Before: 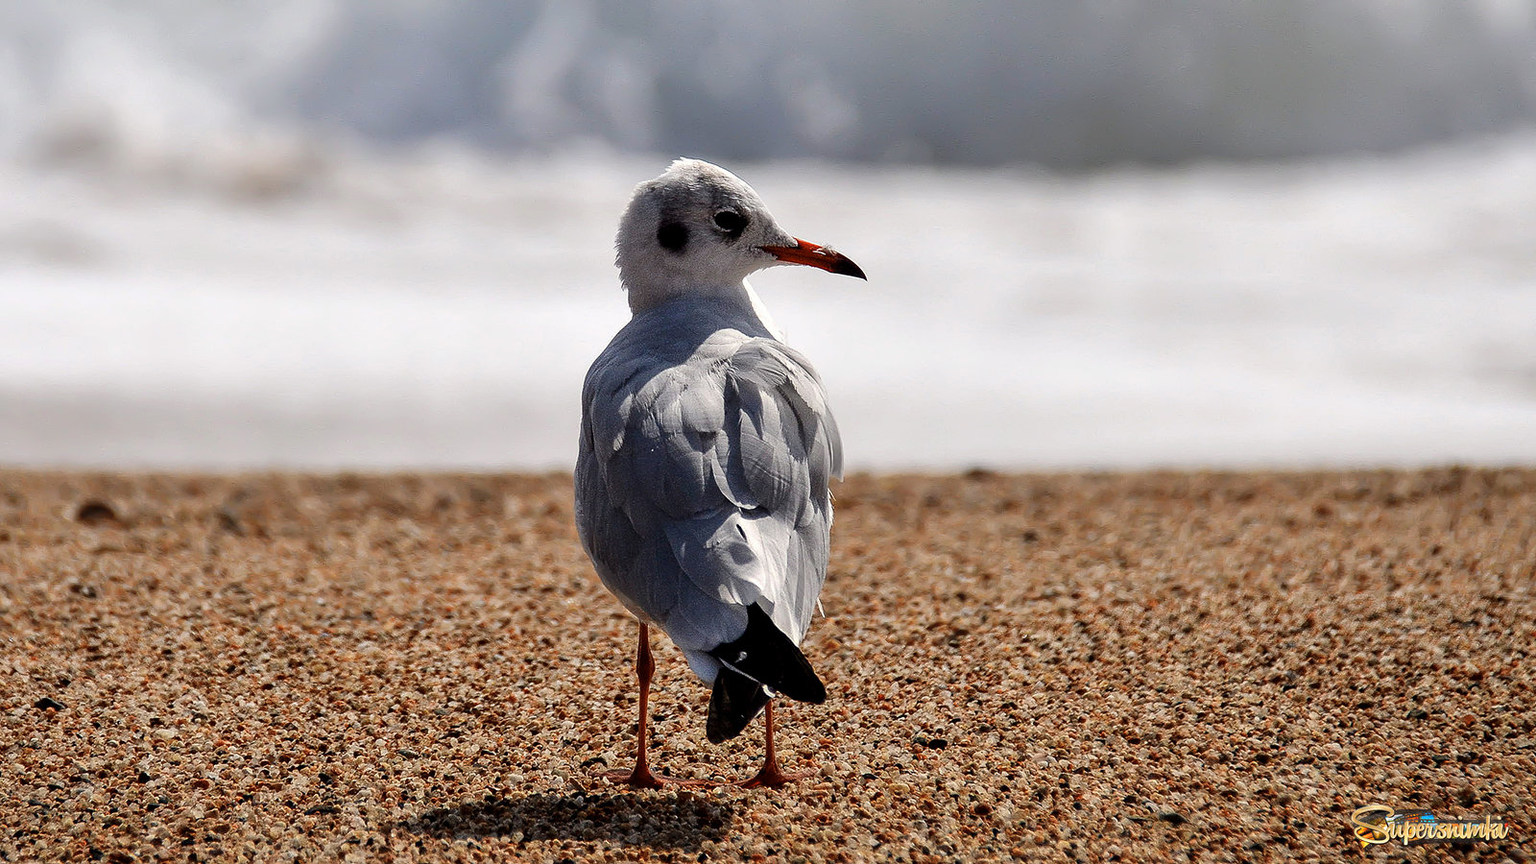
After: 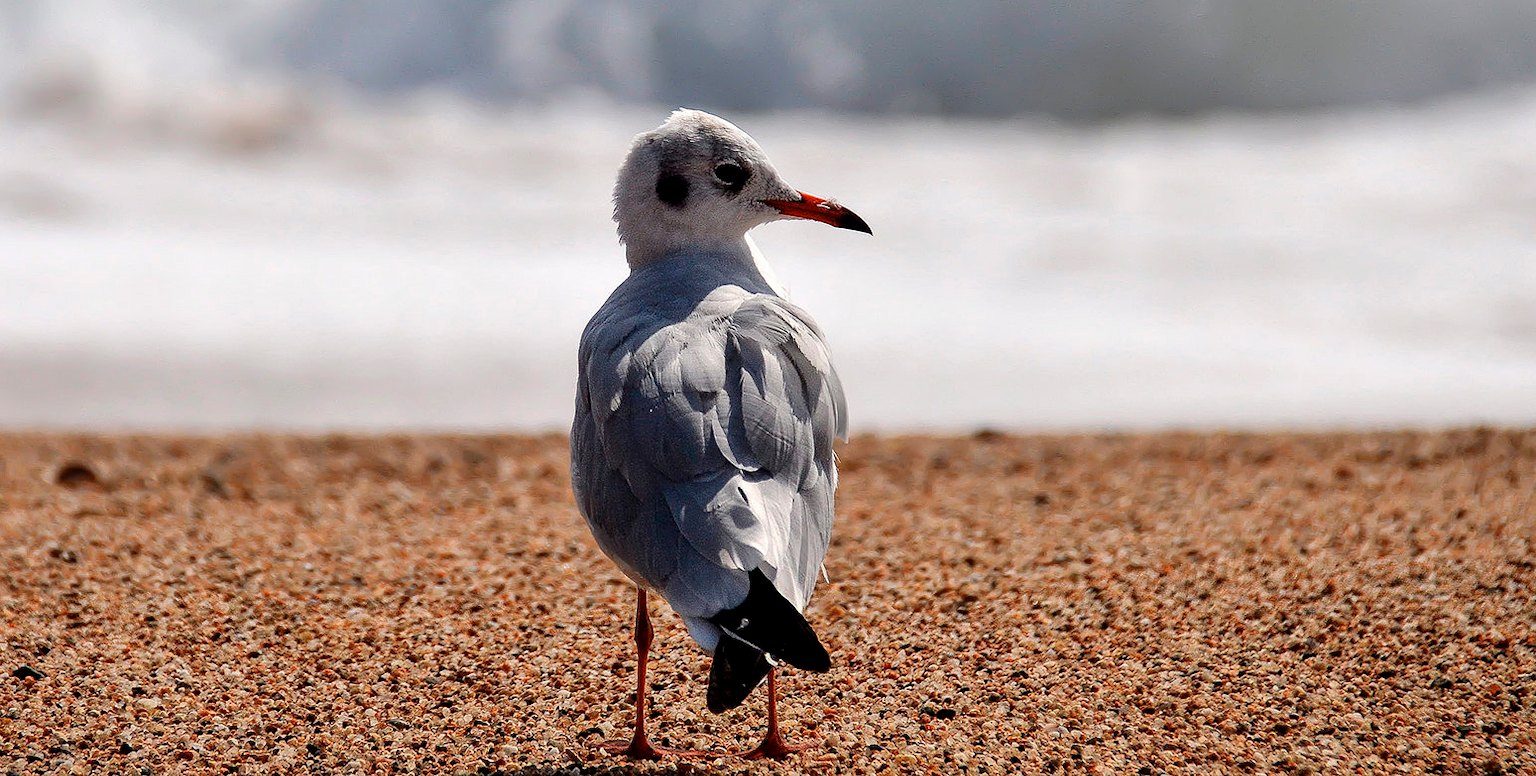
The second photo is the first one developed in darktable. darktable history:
crop: left 1.474%, top 6.174%, right 1.679%, bottom 6.664%
